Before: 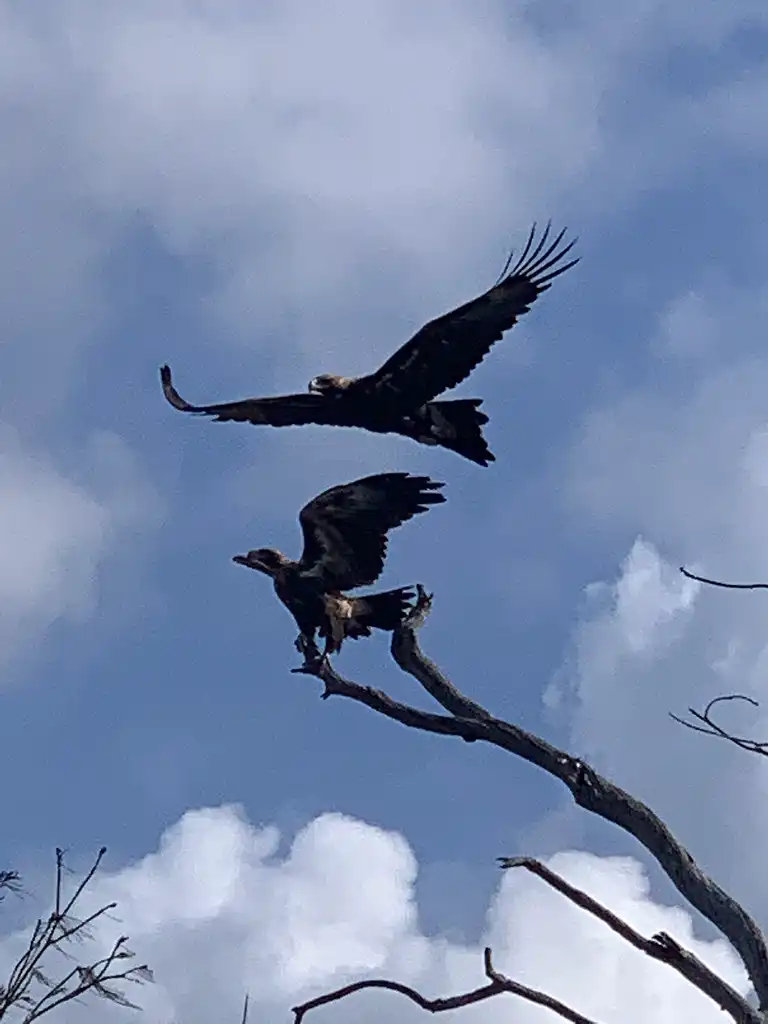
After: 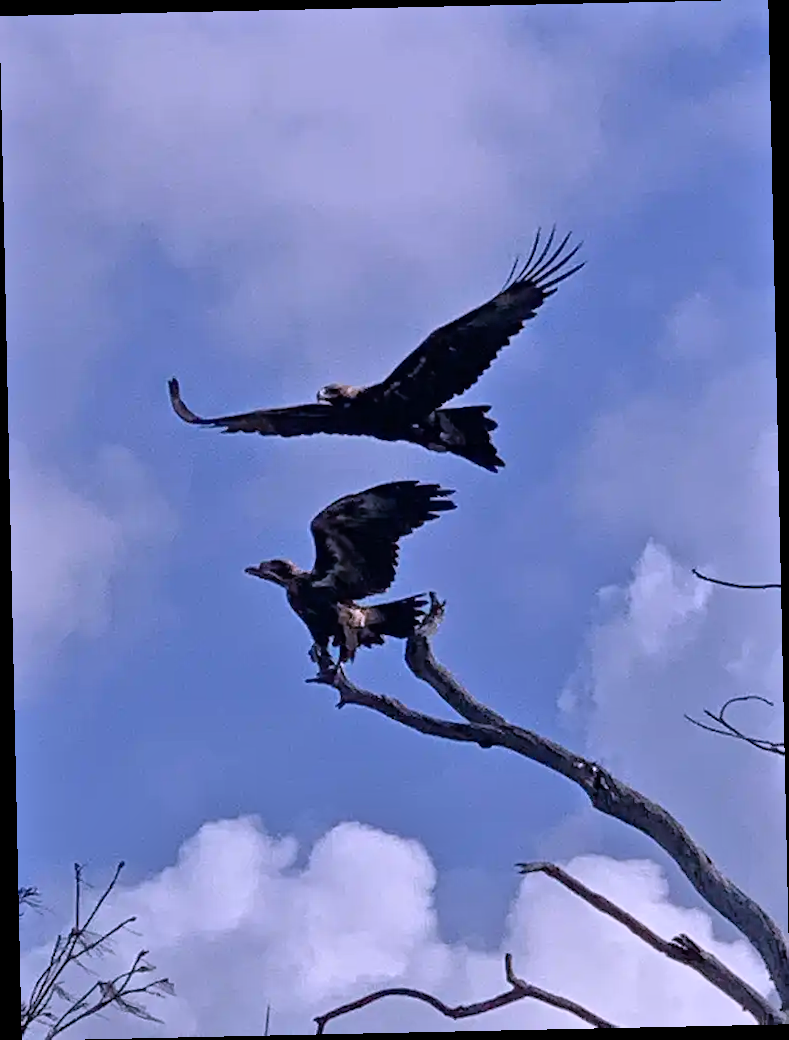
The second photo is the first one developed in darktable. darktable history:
exposure: exposure -0.462 EV, compensate highlight preservation false
tone equalizer: -7 EV 0.15 EV, -6 EV 0.6 EV, -5 EV 1.15 EV, -4 EV 1.33 EV, -3 EV 1.15 EV, -2 EV 0.6 EV, -1 EV 0.15 EV, mask exposure compensation -0.5 EV
rotate and perspective: rotation -1.24°, automatic cropping off
white balance: red 1.042, blue 1.17
